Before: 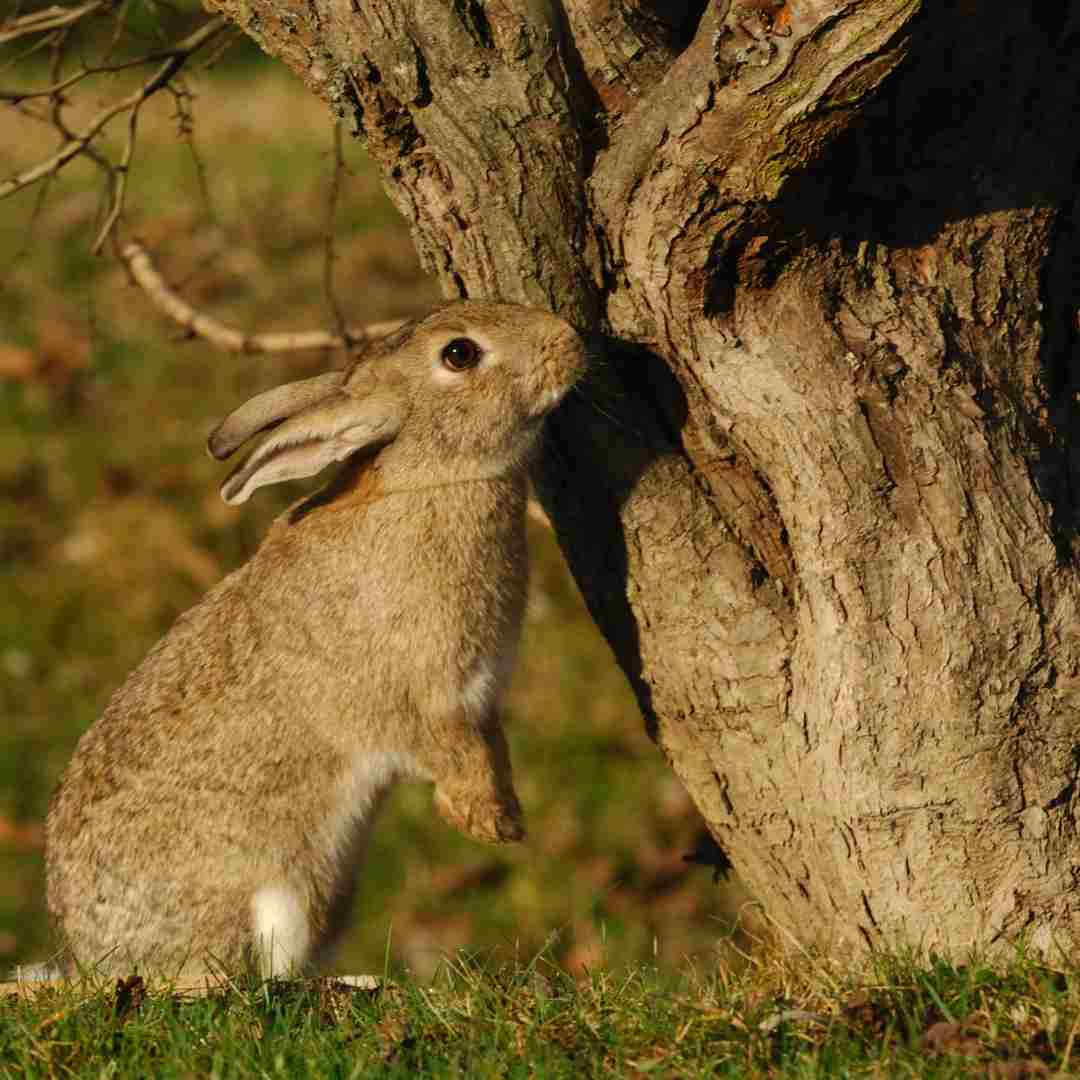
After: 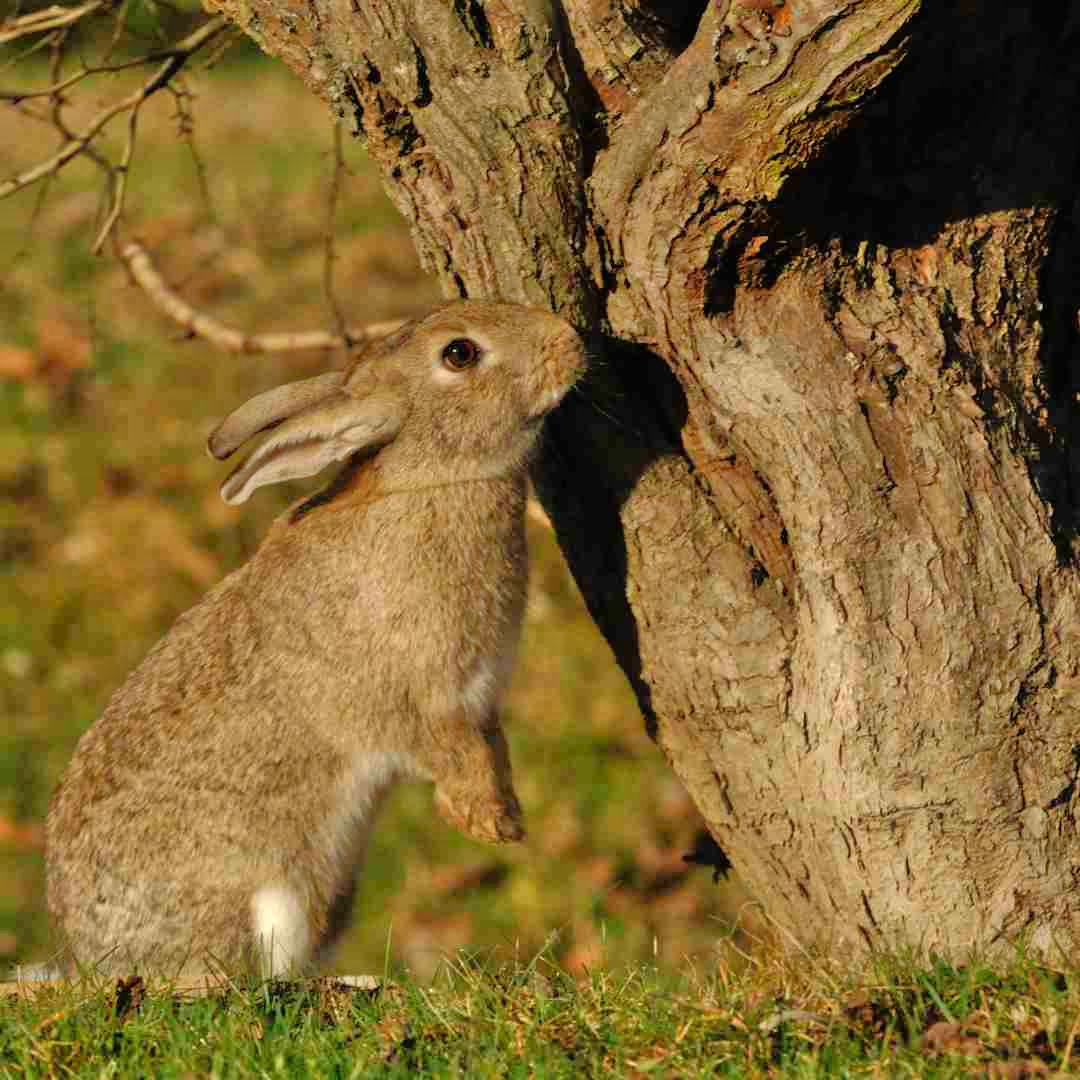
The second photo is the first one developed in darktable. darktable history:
tone equalizer: -8 EV -0.538 EV, -7 EV -0.313 EV, -6 EV -0.084 EV, -5 EV 0.426 EV, -4 EV 0.946 EV, -3 EV 0.817 EV, -2 EV -0.013 EV, -1 EV 0.135 EV, +0 EV -0.028 EV, mask exposure compensation -0.512 EV
